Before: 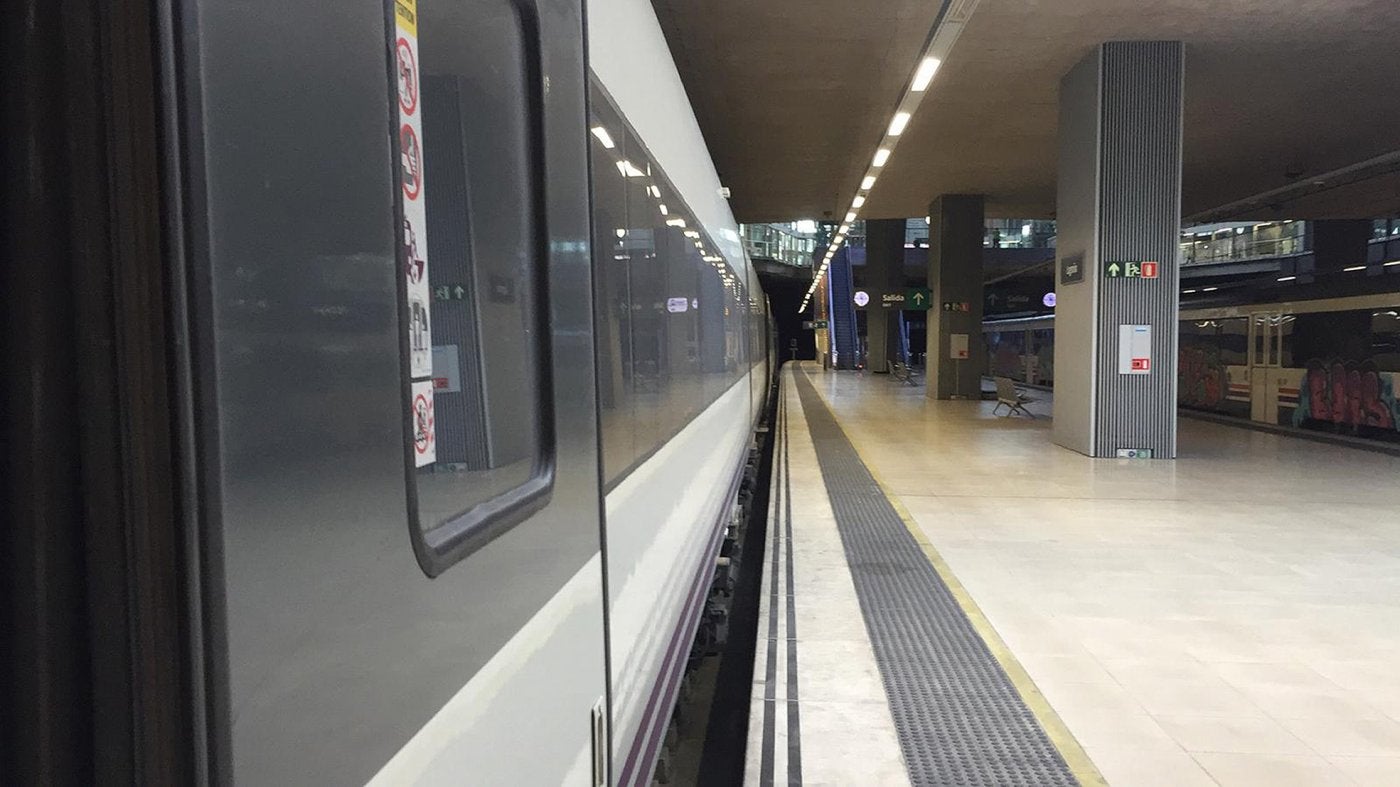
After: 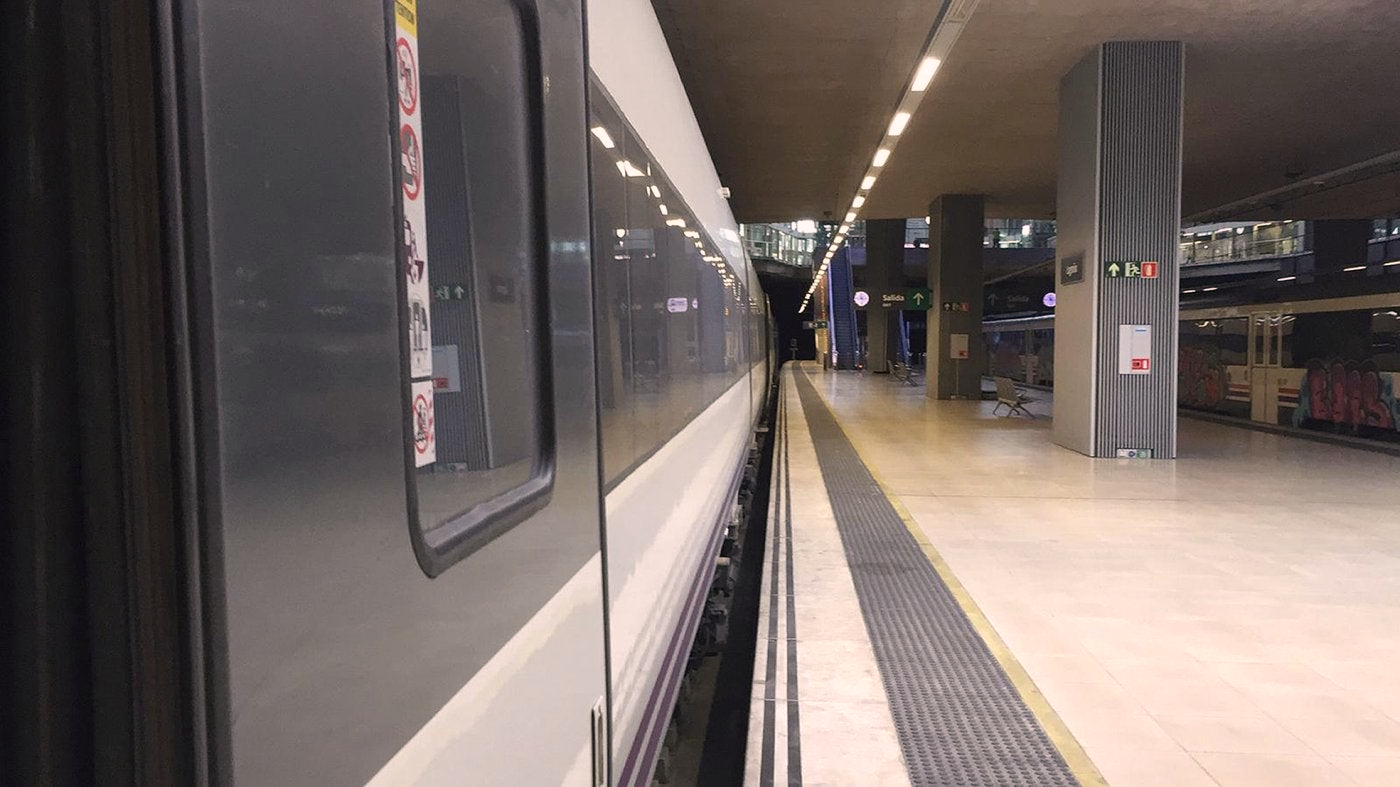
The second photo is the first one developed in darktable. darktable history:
color correction: highlights a* 7.83, highlights b* 4.15
